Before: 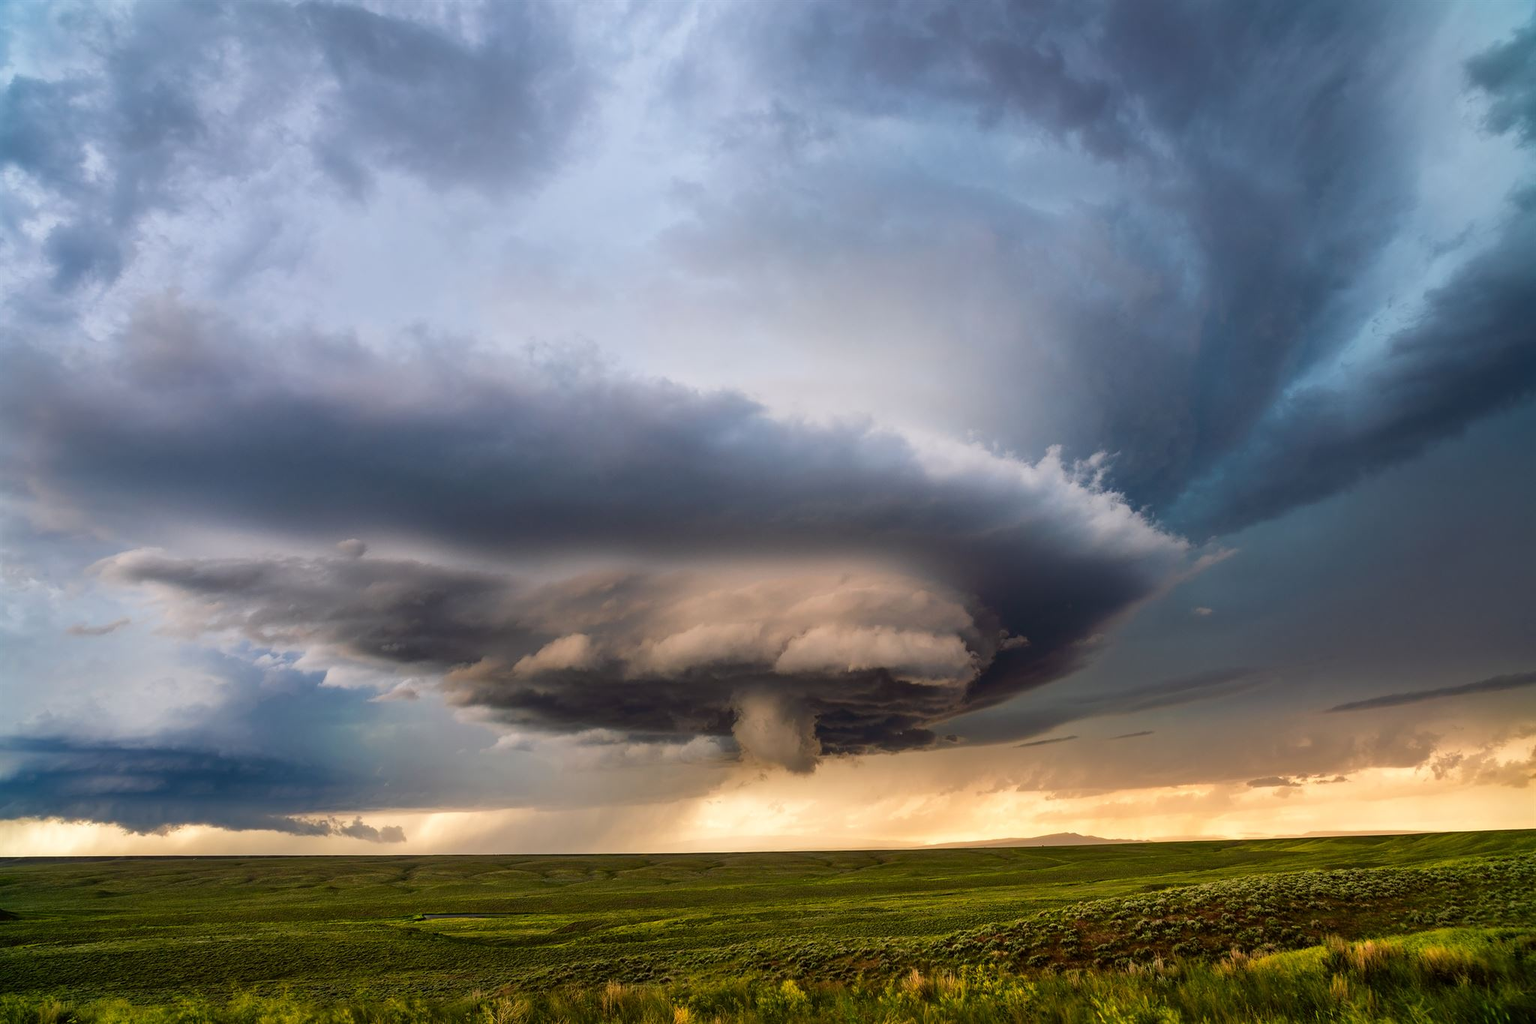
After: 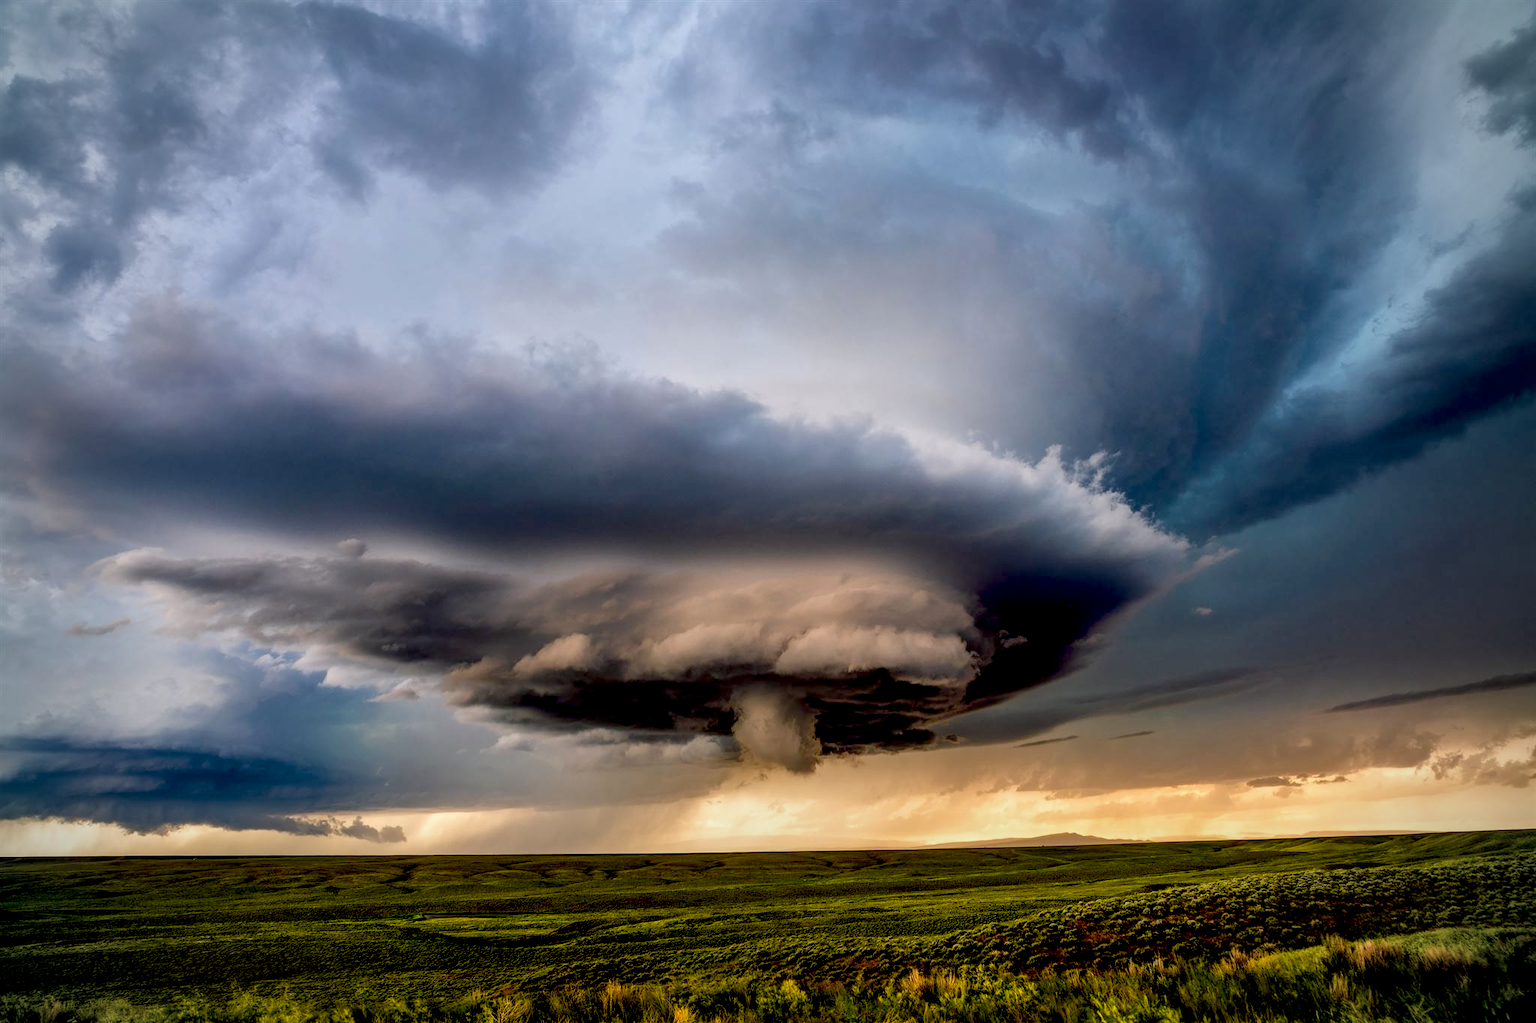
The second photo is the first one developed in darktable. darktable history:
exposure: black level correction 0.027, exposure -0.076 EV, compensate highlight preservation false
vignetting: unbound false
local contrast: on, module defaults
shadows and highlights: shadows 20.86, highlights -37.18, soften with gaussian
